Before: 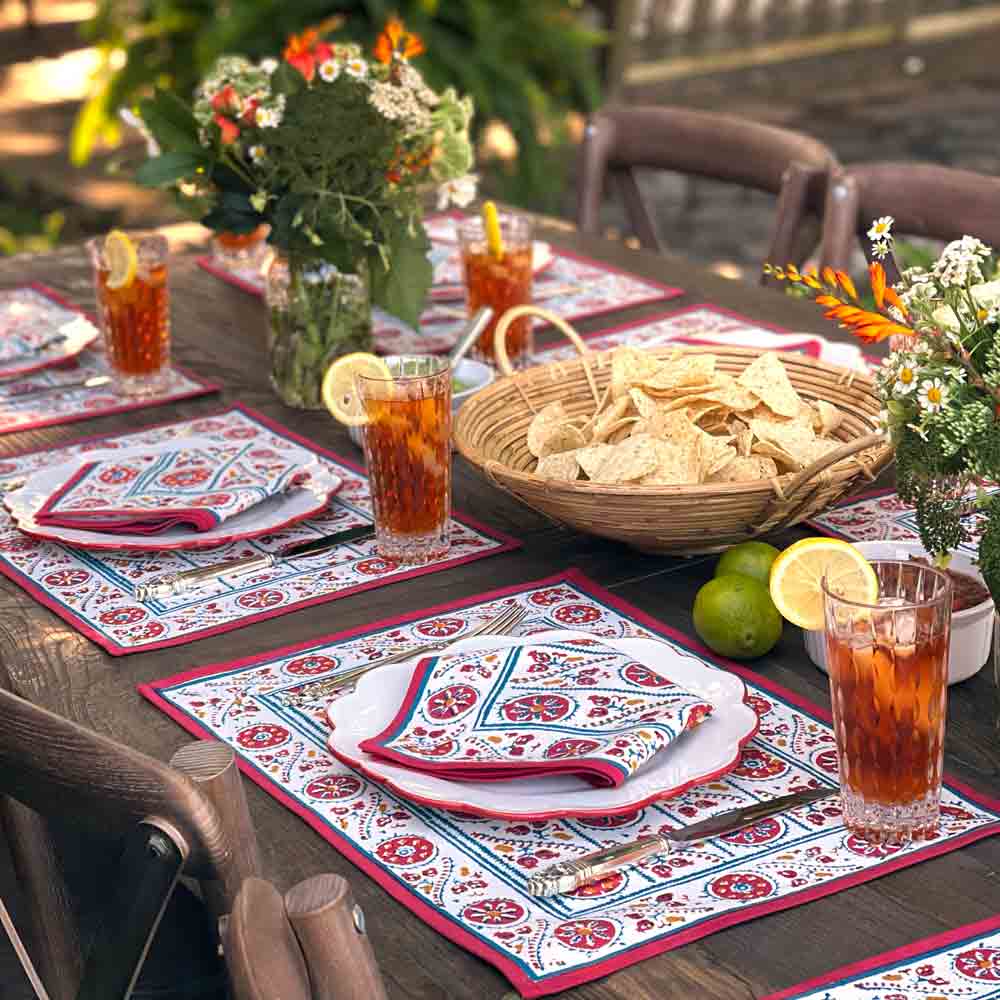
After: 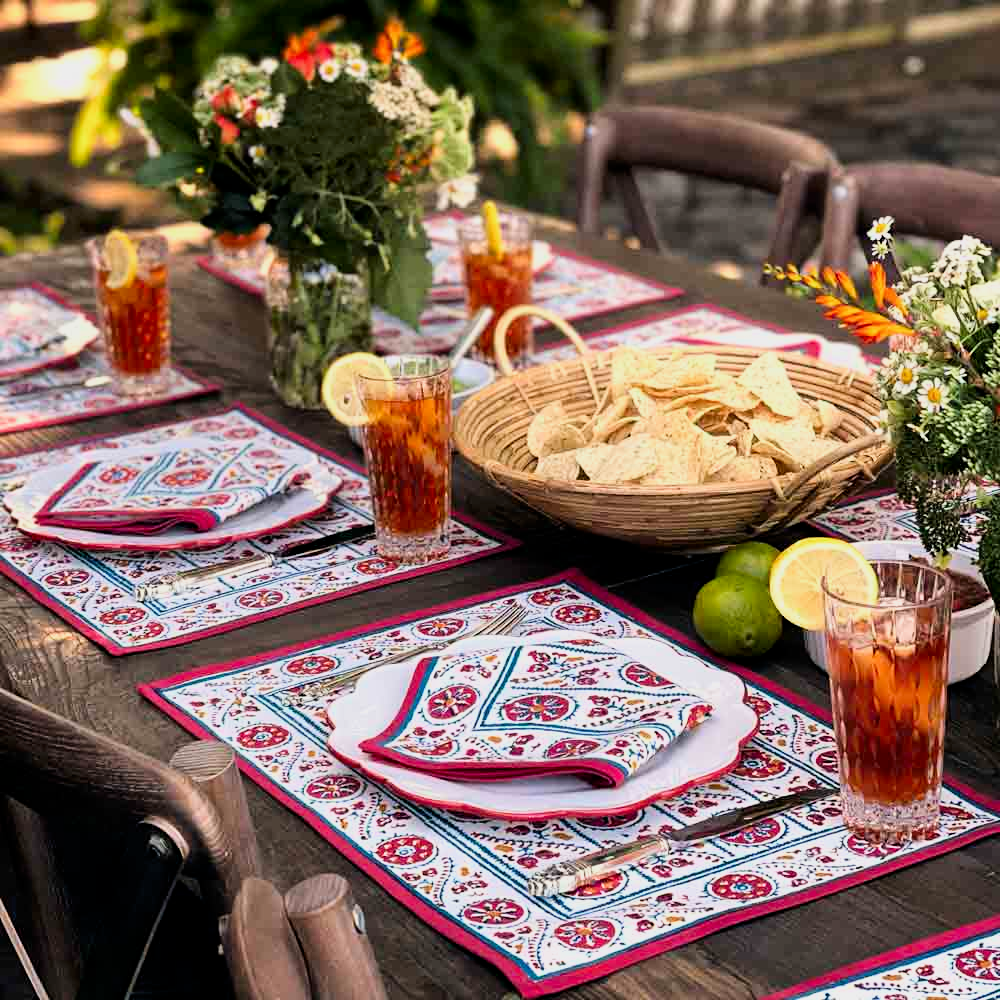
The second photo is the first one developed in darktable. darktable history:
contrast brightness saturation: contrast 0.147, brightness -0.005, saturation 0.099
filmic rgb: black relative exposure -7.75 EV, white relative exposure 4.43 EV, threshold 2.95 EV, target black luminance 0%, hardness 3.75, latitude 50.61%, contrast 1.068, highlights saturation mix 9.63%, shadows ↔ highlights balance -0.246%, add noise in highlights 0.002, color science v3 (2019), use custom middle-gray values true, contrast in highlights soft, enable highlight reconstruction true
shadows and highlights: shadows -31.79, highlights 29.26
